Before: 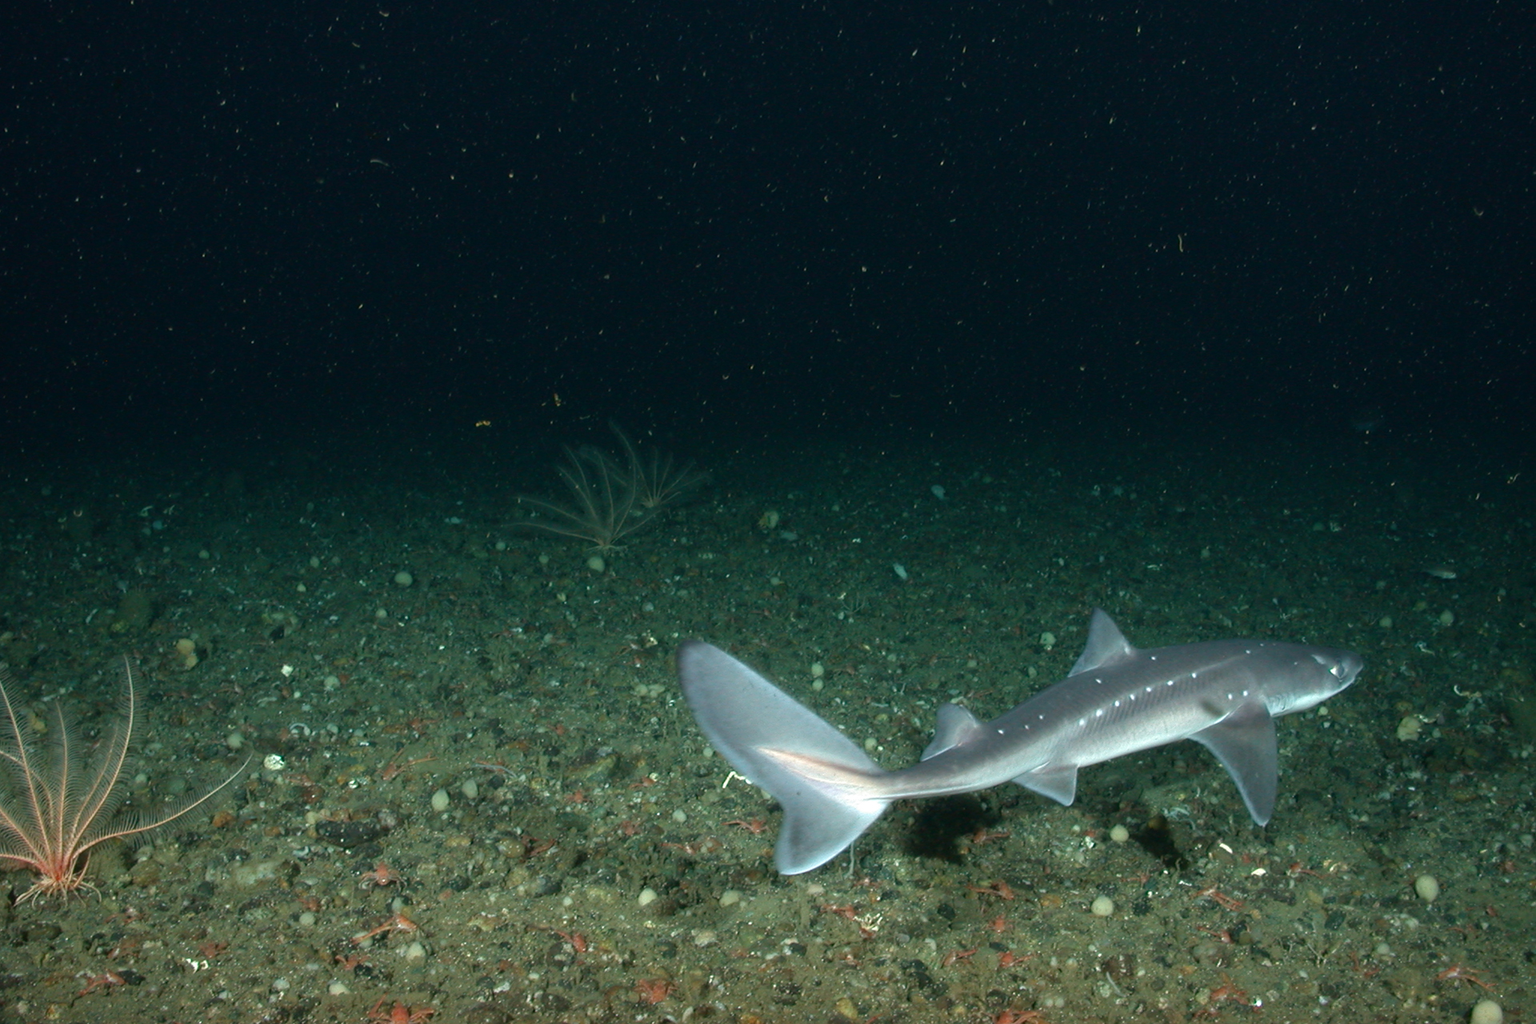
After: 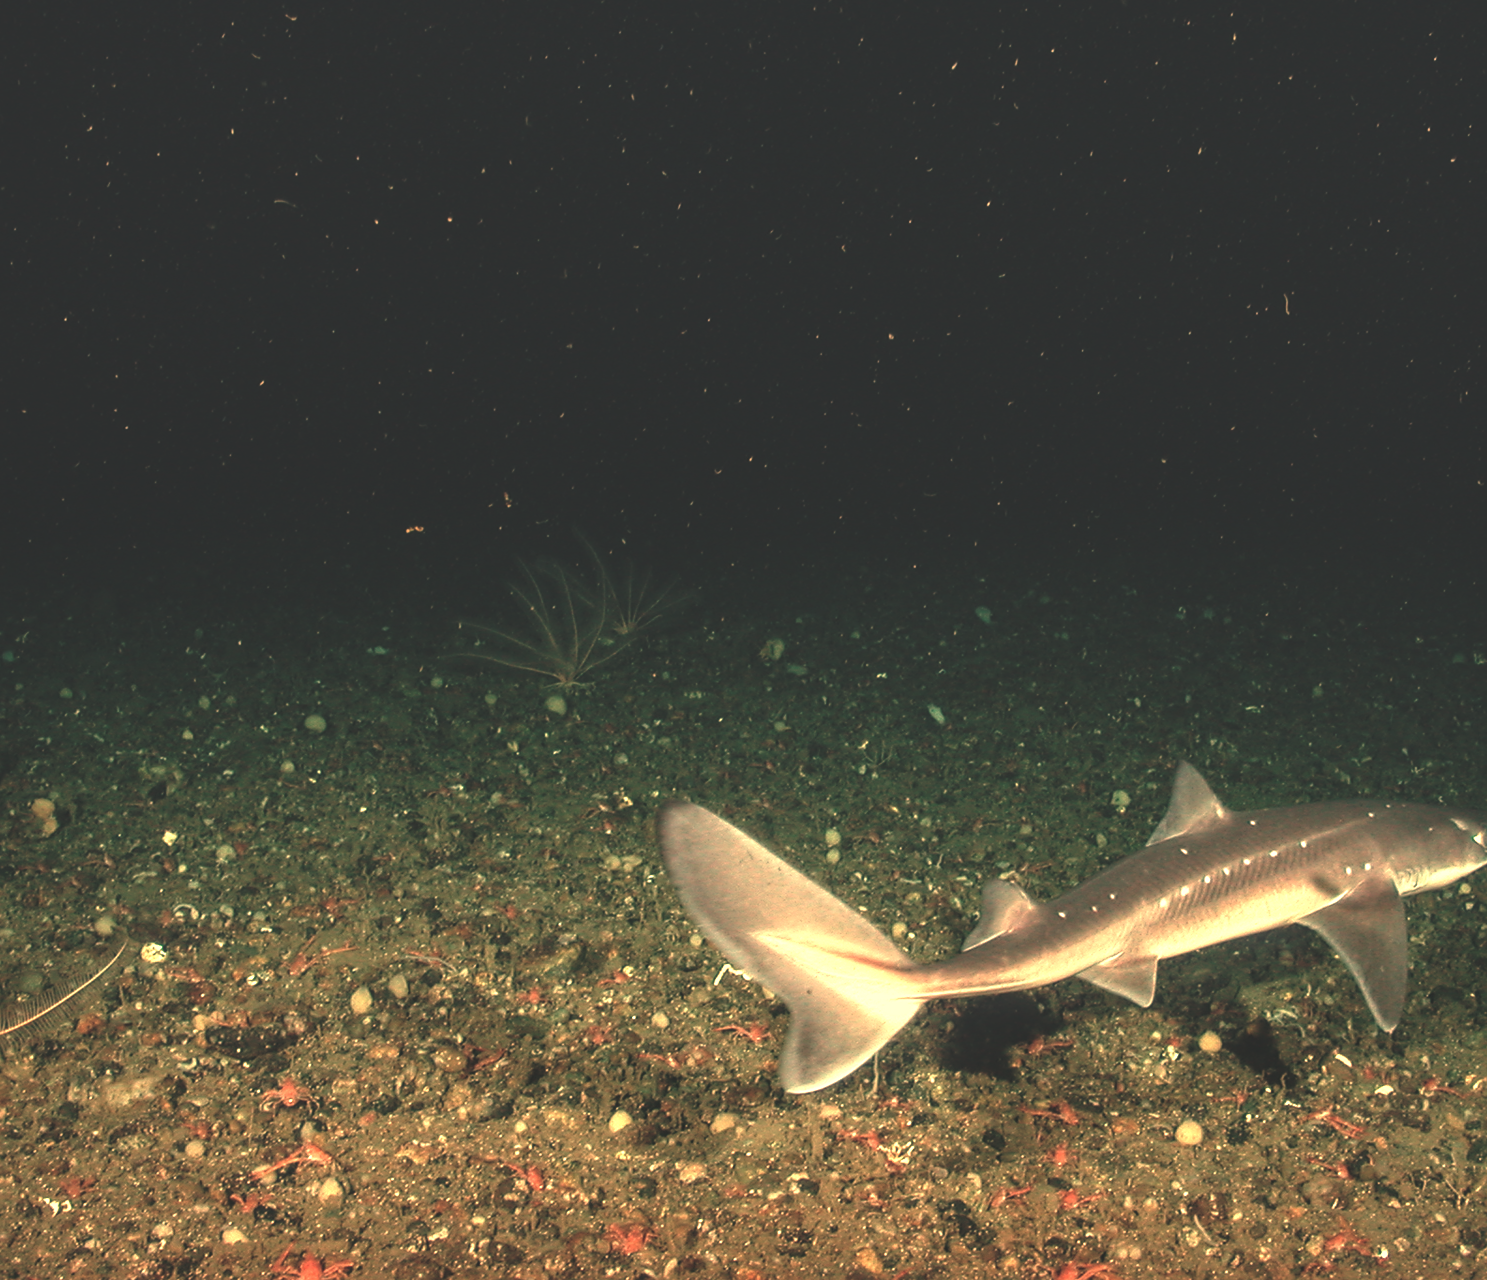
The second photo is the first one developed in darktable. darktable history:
sharpen: radius 1.864, amount 0.398, threshold 1.271
white balance: red 1.467, blue 0.684
crop: left 9.88%, right 12.664%
local contrast: detail 130%
exposure: black level correction 0, exposure 0.5 EV, compensate highlight preservation false
rgb curve: curves: ch0 [(0, 0.186) (0.314, 0.284) (0.775, 0.708) (1, 1)], compensate middle gray true, preserve colors none
contrast brightness saturation: saturation -0.17
